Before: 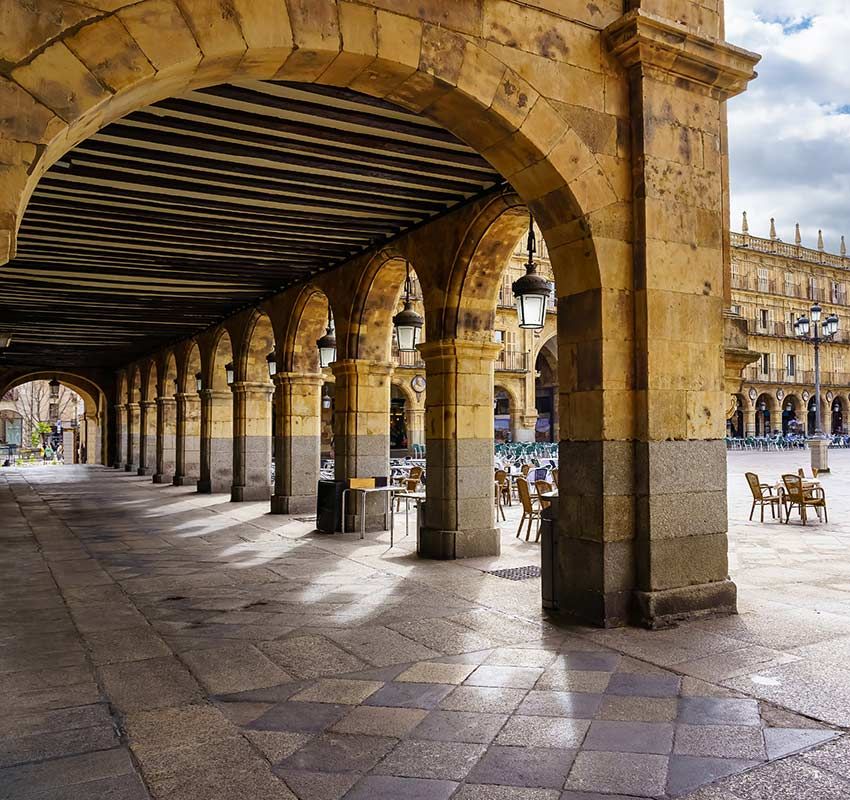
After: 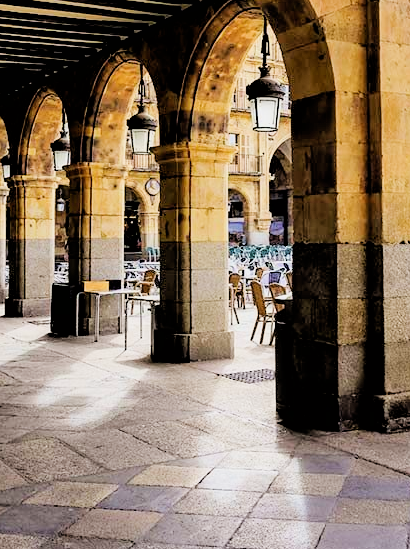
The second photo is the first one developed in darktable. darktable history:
crop: left 31.337%, top 24.675%, right 20.384%, bottom 6.608%
filmic rgb: black relative exposure -2.83 EV, white relative exposure 4.56 EV, hardness 1.71, contrast 1.241
exposure: black level correction 0, exposure 0.95 EV, compensate highlight preservation false
shadows and highlights: shadows 36.27, highlights -27.23, soften with gaussian
tone equalizer: mask exposure compensation -0.489 EV
